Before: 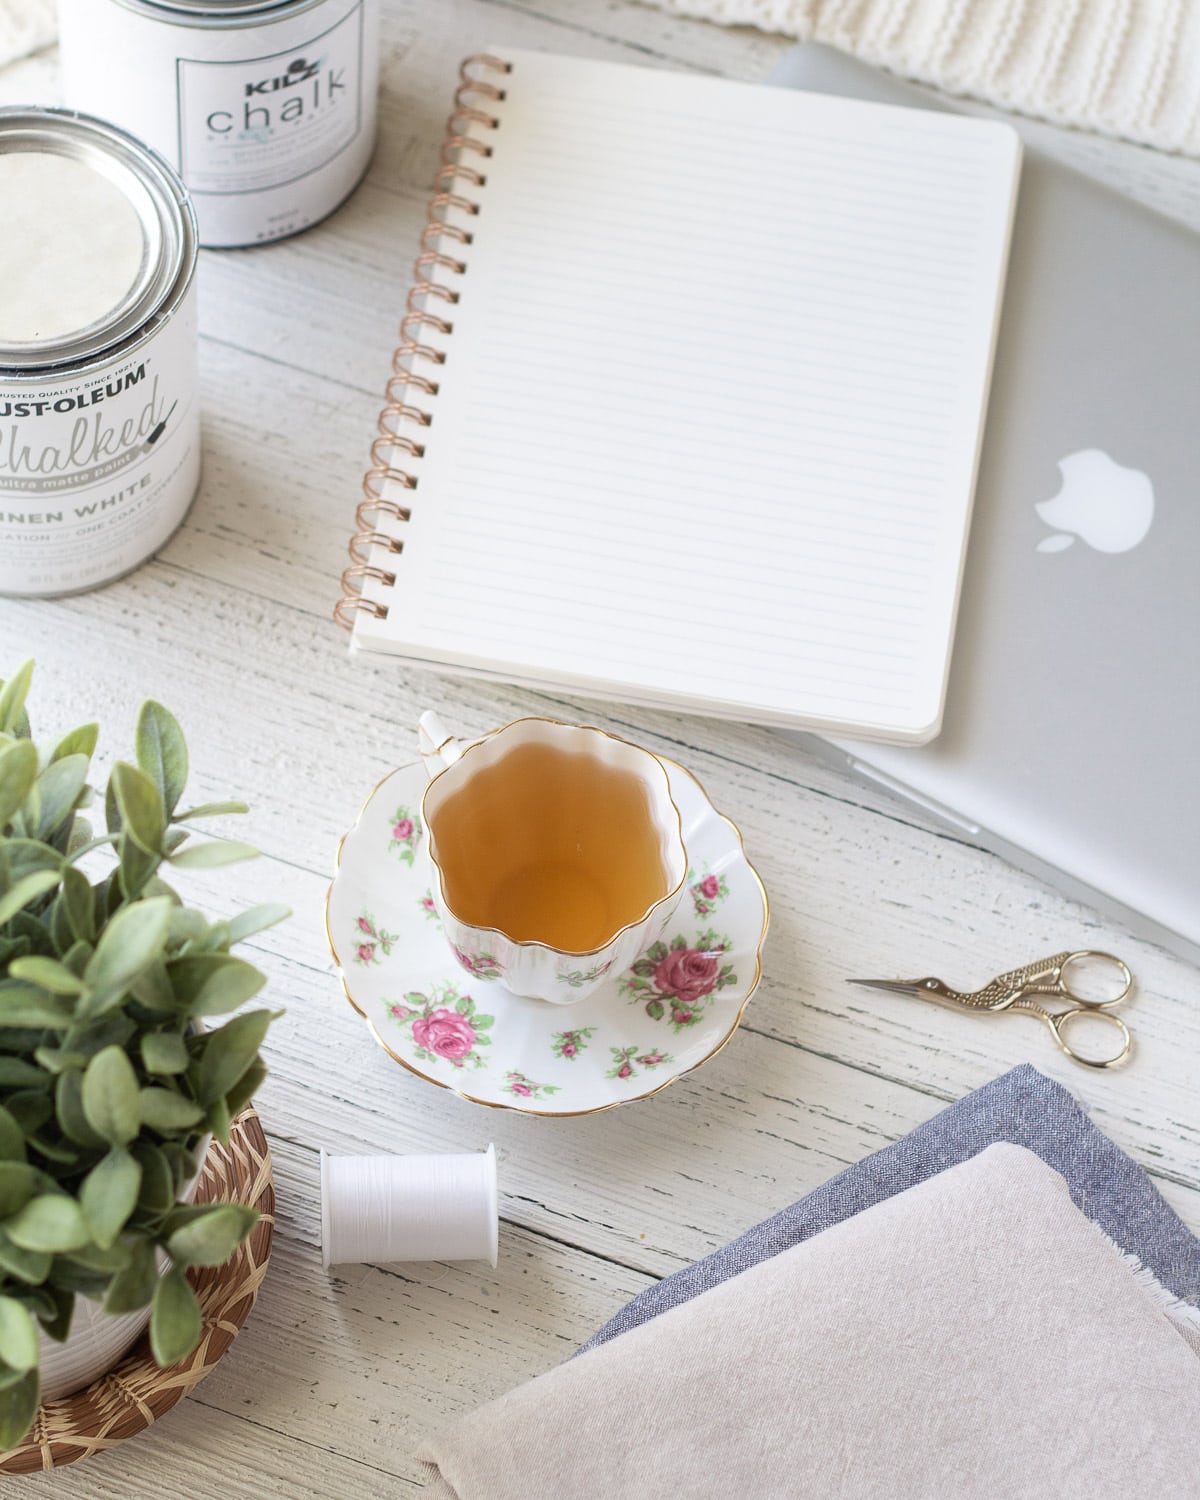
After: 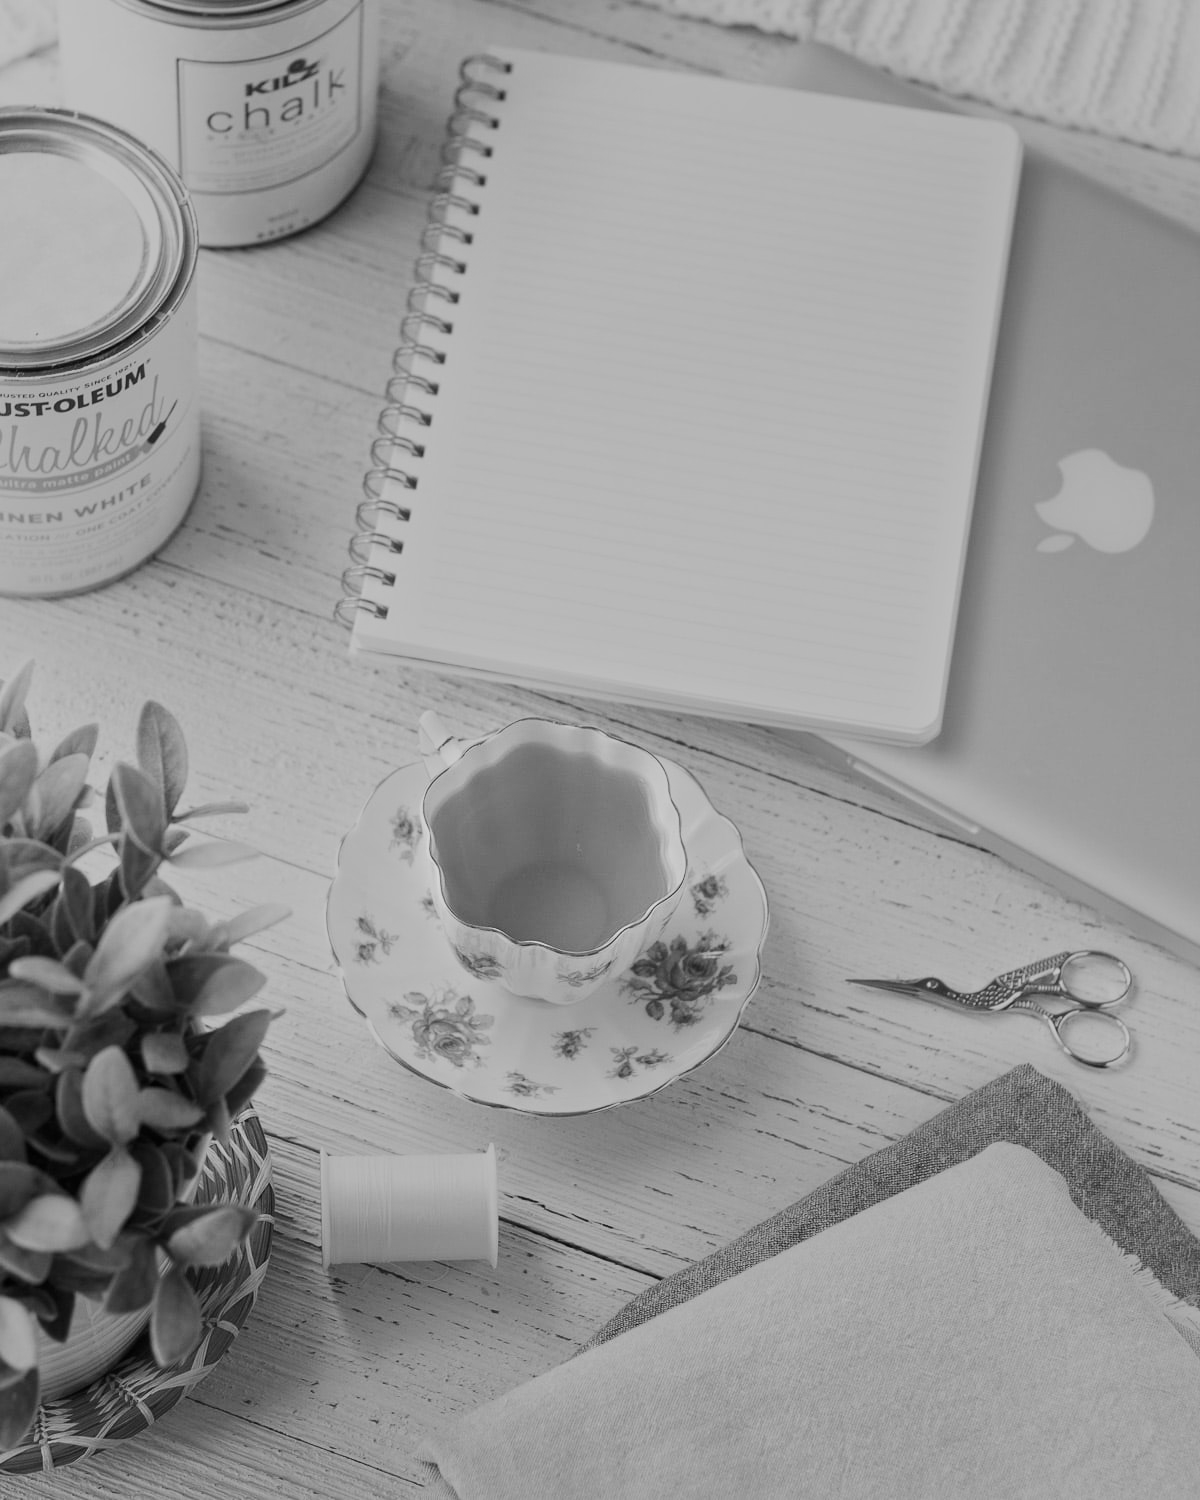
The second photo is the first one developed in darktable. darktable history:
monochrome: a 79.32, b 81.83, size 1.1
contrast brightness saturation: contrast 0.16, saturation 0.32
